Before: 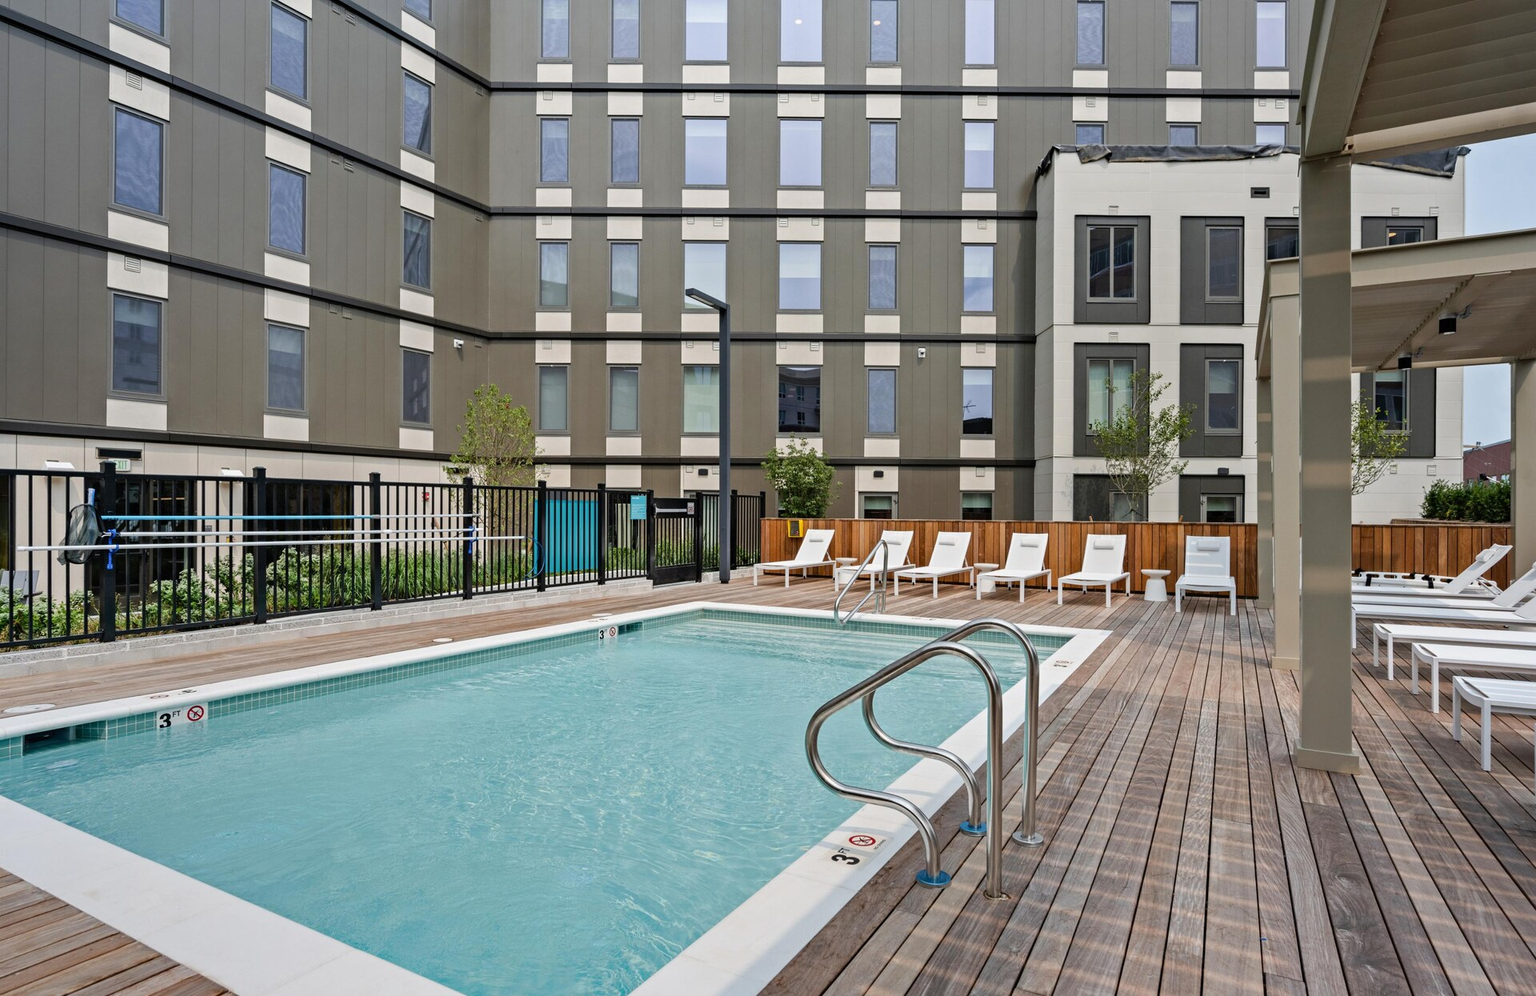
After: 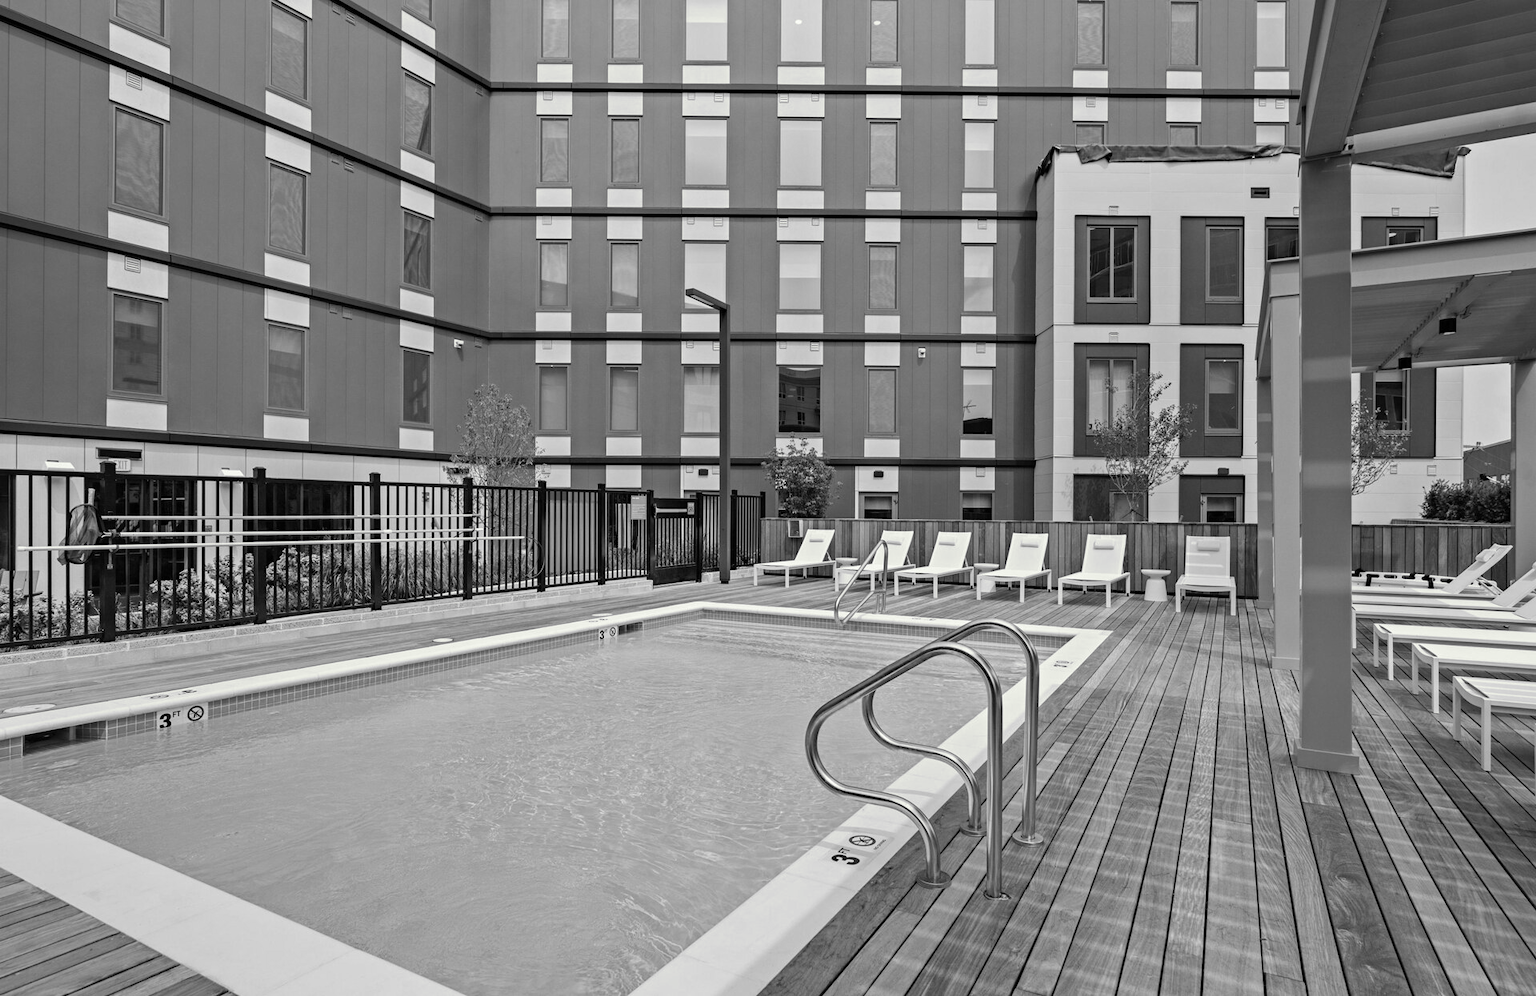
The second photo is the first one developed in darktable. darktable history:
color zones: curves: ch1 [(0, -0.394) (0.143, -0.394) (0.286, -0.394) (0.429, -0.392) (0.571, -0.391) (0.714, -0.391) (0.857, -0.391) (1, -0.394)]
split-toning: shadows › saturation 0.61, highlights › saturation 0.58, balance -28.74, compress 87.36%
